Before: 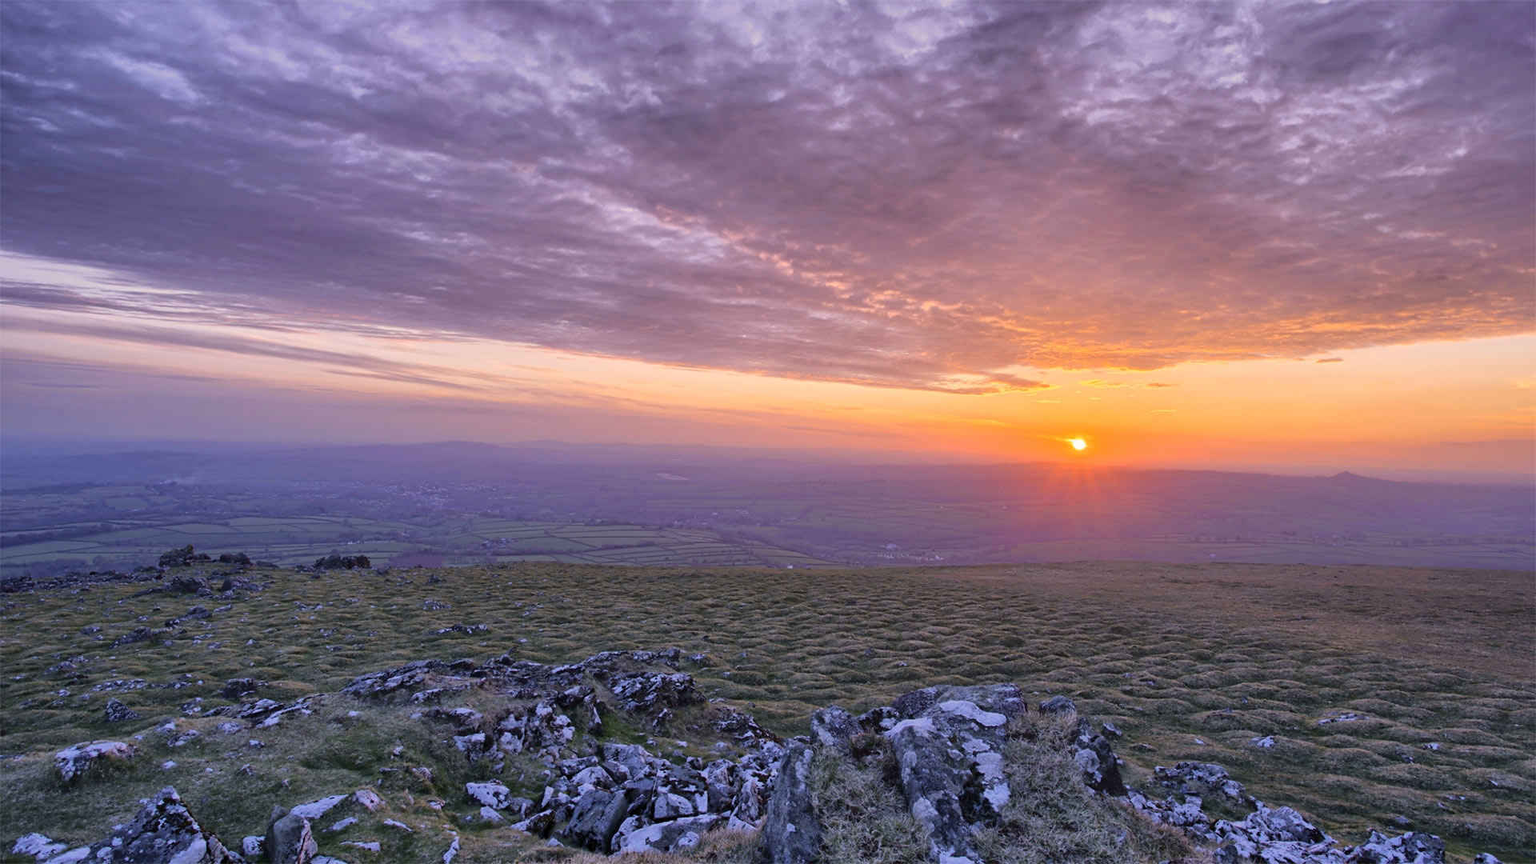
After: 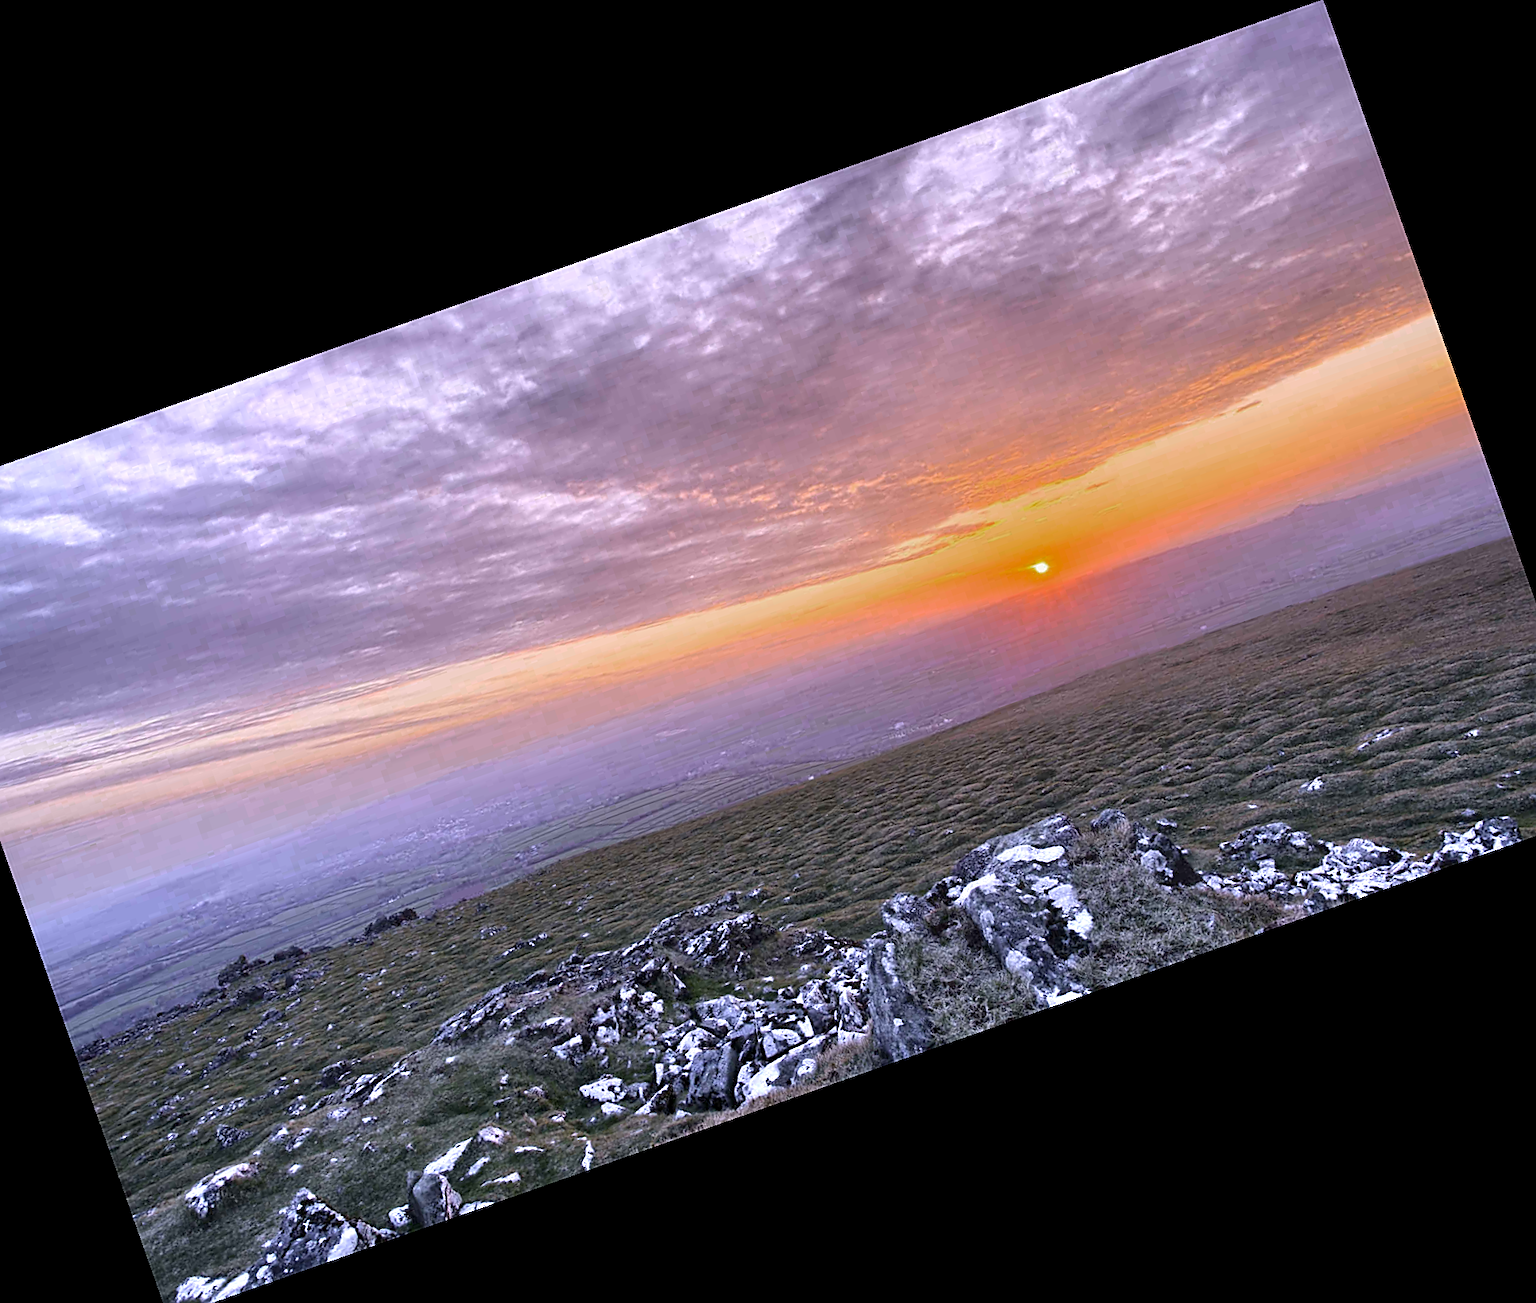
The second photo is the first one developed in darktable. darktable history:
sharpen: on, module defaults
color zones: curves: ch0 [(0.203, 0.433) (0.607, 0.517) (0.697, 0.696) (0.705, 0.897)]
crop and rotate: angle 19.43°, left 6.812%, right 4.125%, bottom 1.087%
